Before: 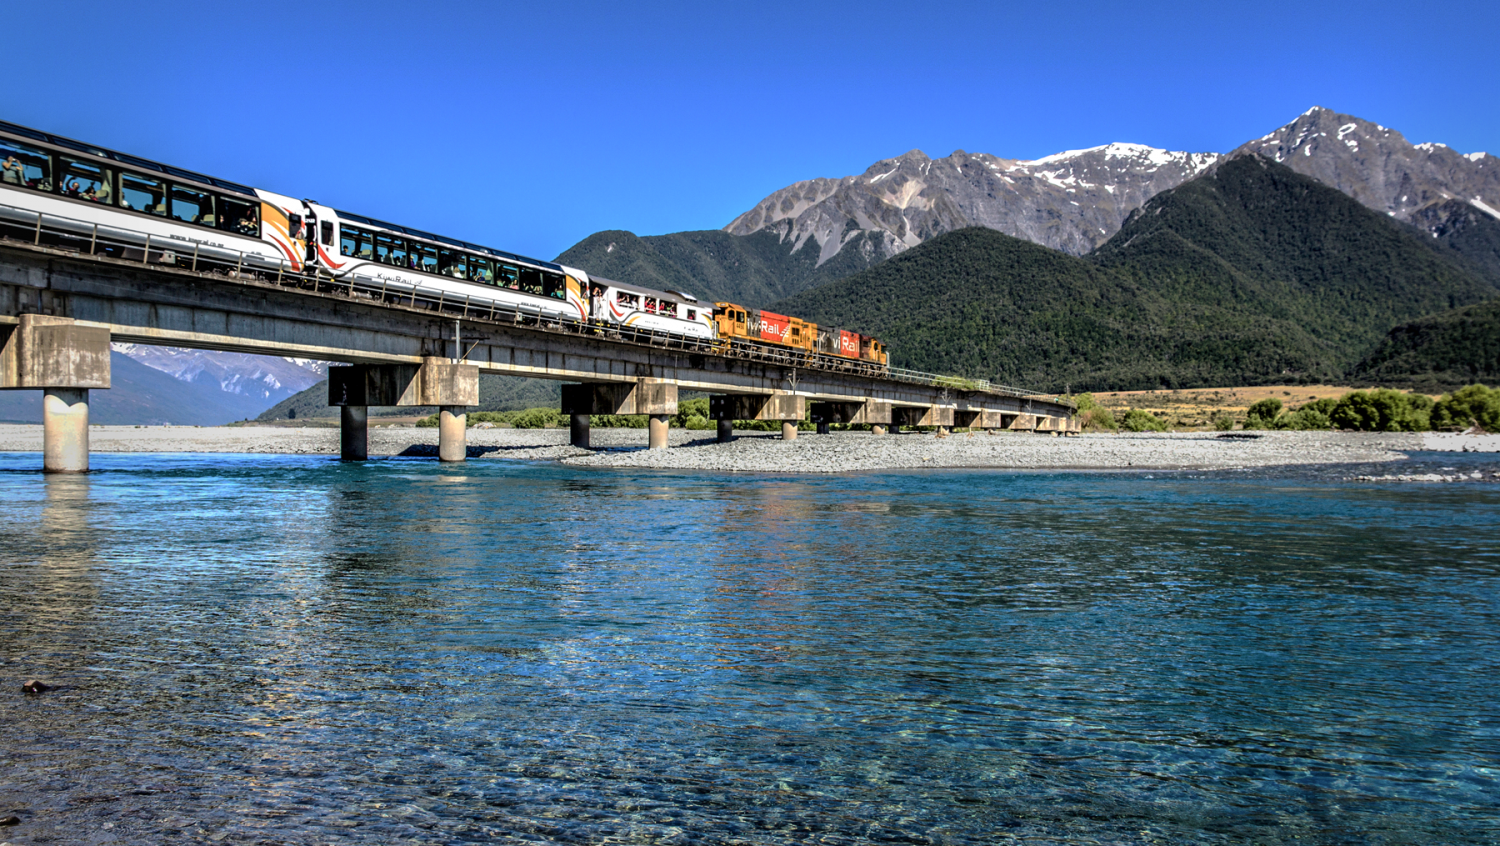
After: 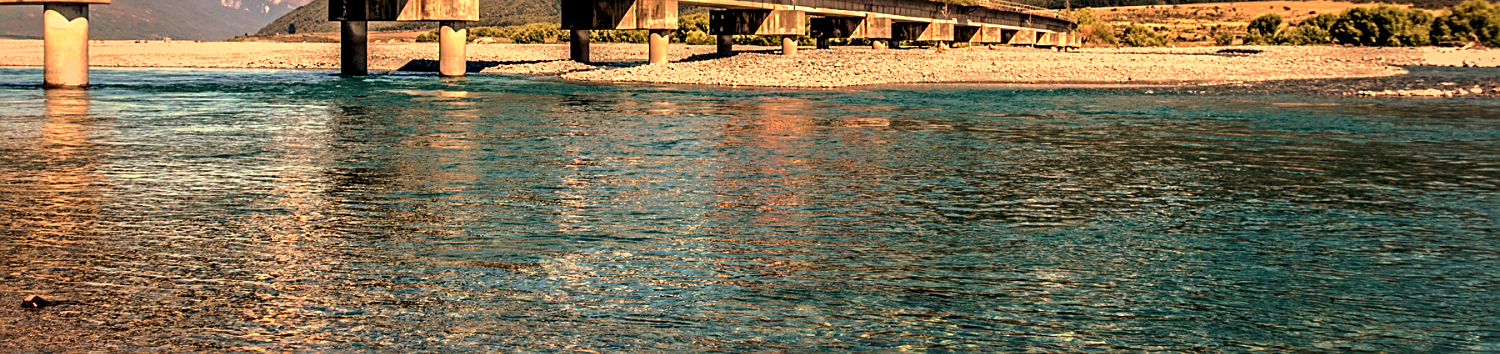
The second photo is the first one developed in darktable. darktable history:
local contrast: mode bilateral grid, contrast 30, coarseness 25, midtone range 0.2
white balance: red 1.467, blue 0.684
sharpen: on, module defaults
crop: top 45.551%, bottom 12.262%
